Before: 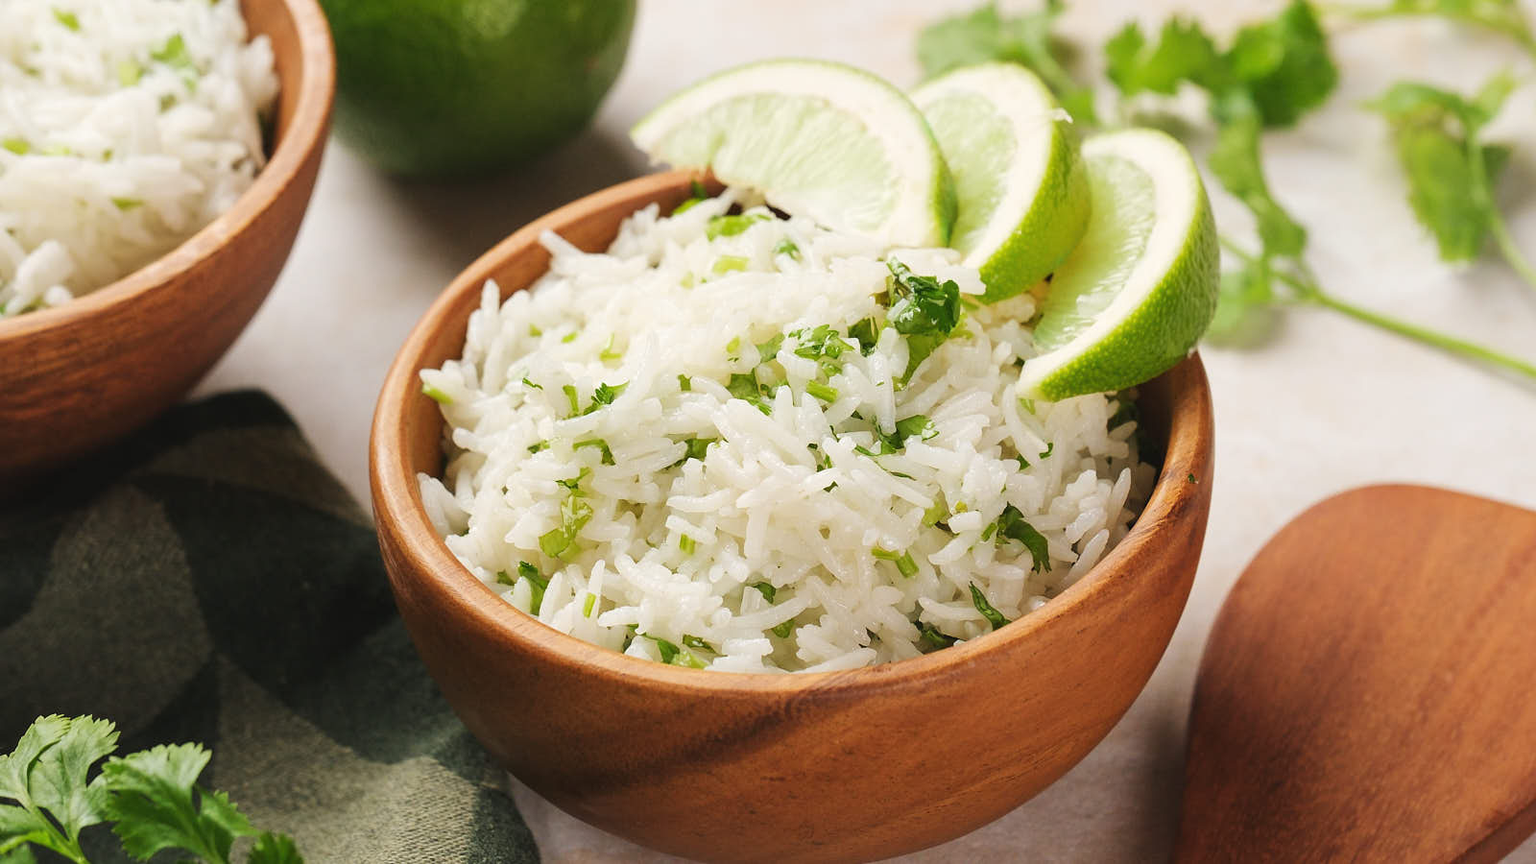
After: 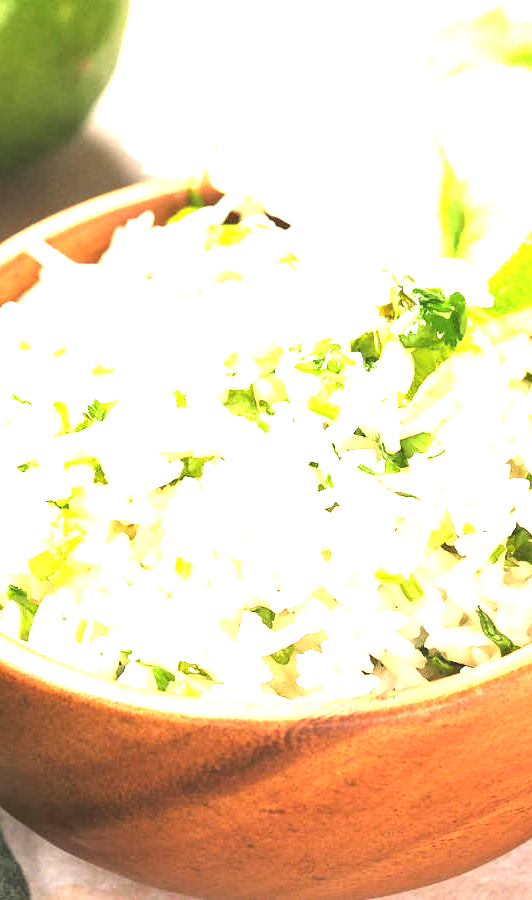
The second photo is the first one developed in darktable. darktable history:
exposure: black level correction 0, exposure 1.975 EV, compensate exposure bias true, compensate highlight preservation false
crop: left 33.36%, right 33.36%
